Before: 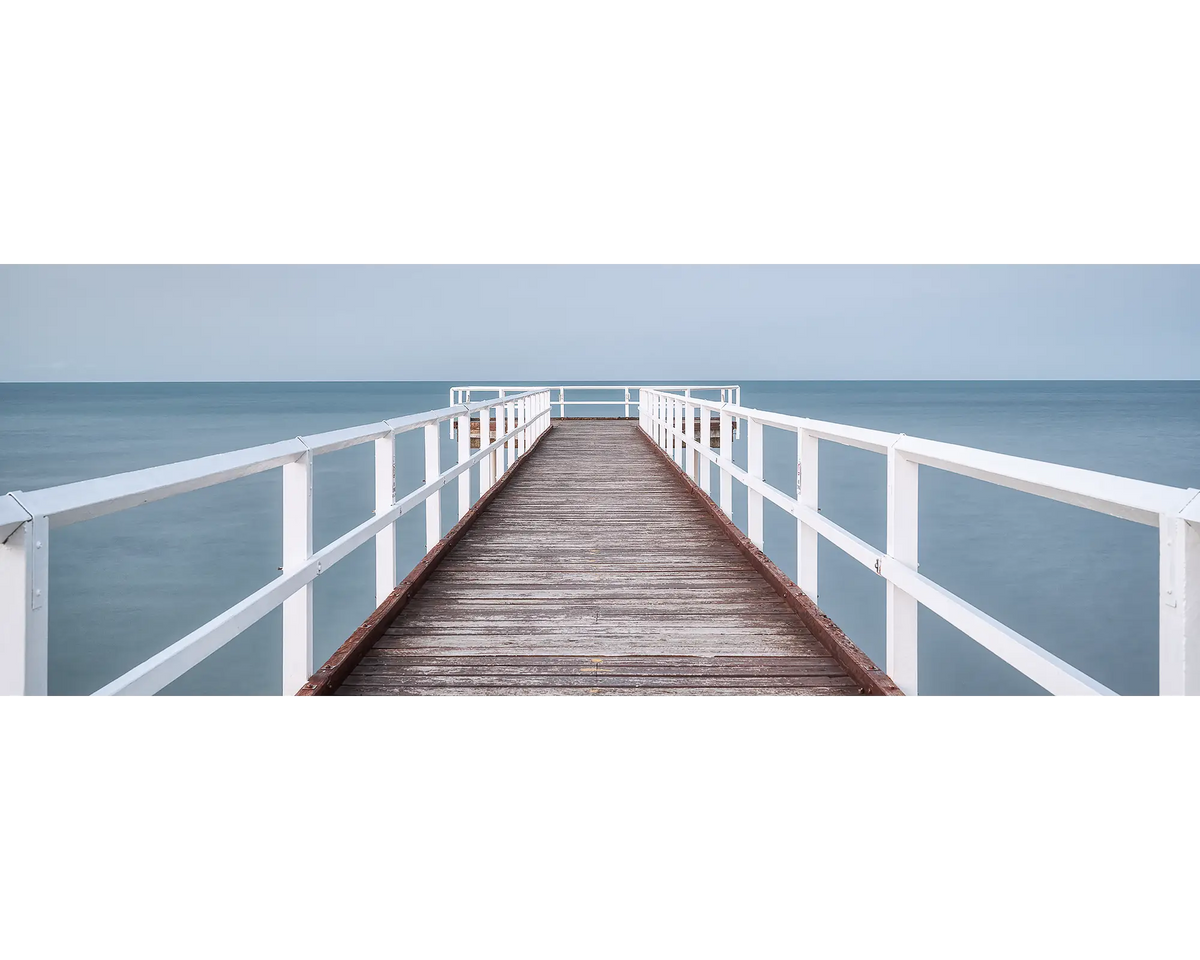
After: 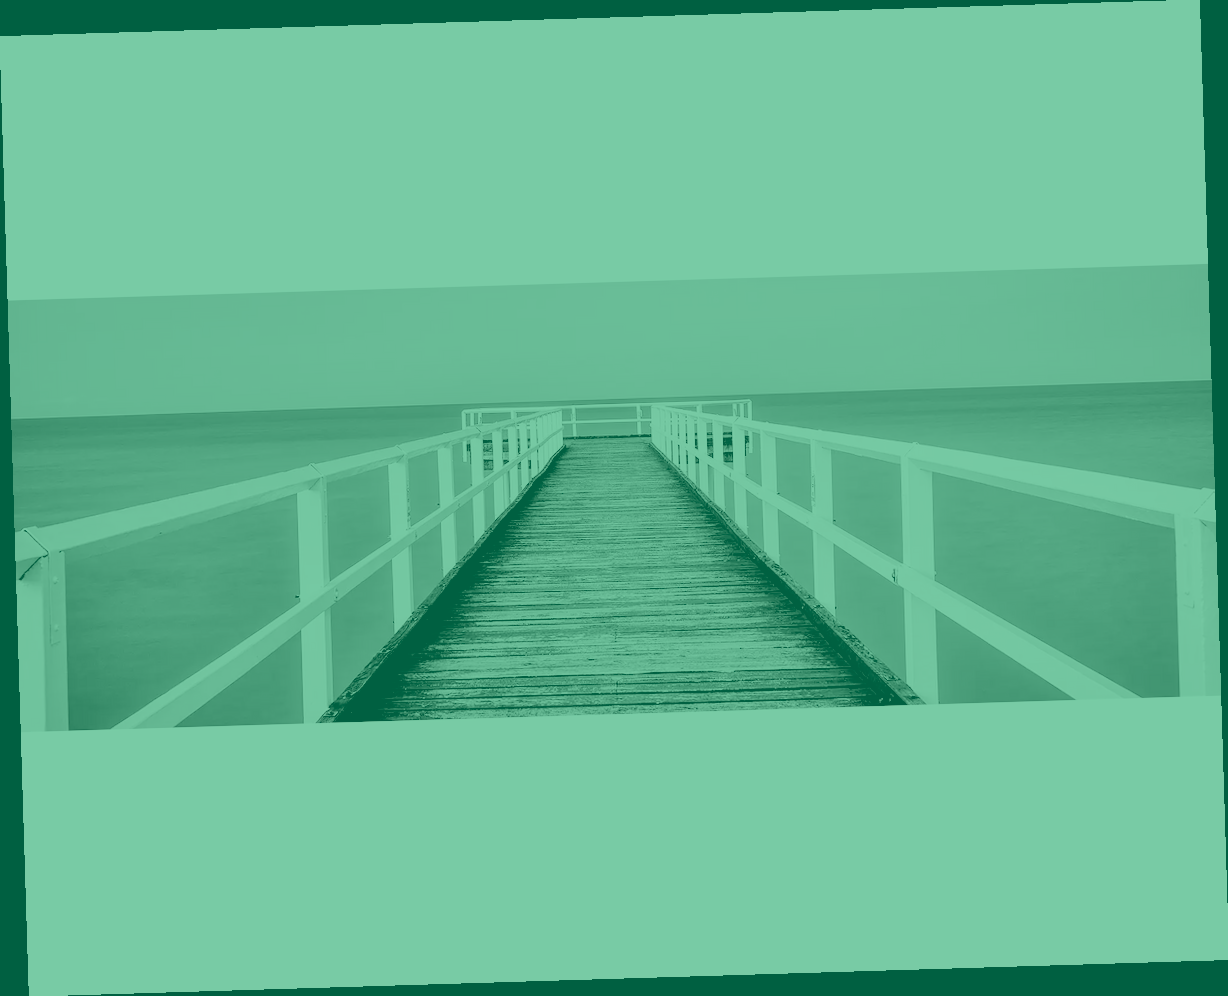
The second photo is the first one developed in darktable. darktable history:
rotate and perspective: rotation -1.75°, automatic cropping off
filmic rgb: black relative exposure -2.85 EV, white relative exposure 4.56 EV, hardness 1.77, contrast 1.25, preserve chrominance no, color science v5 (2021)
exposure: black level correction 0.011, exposure -0.478 EV, compensate highlight preservation false
color balance: mode lift, gamma, gain (sRGB)
colorize: hue 147.6°, saturation 65%, lightness 21.64%
